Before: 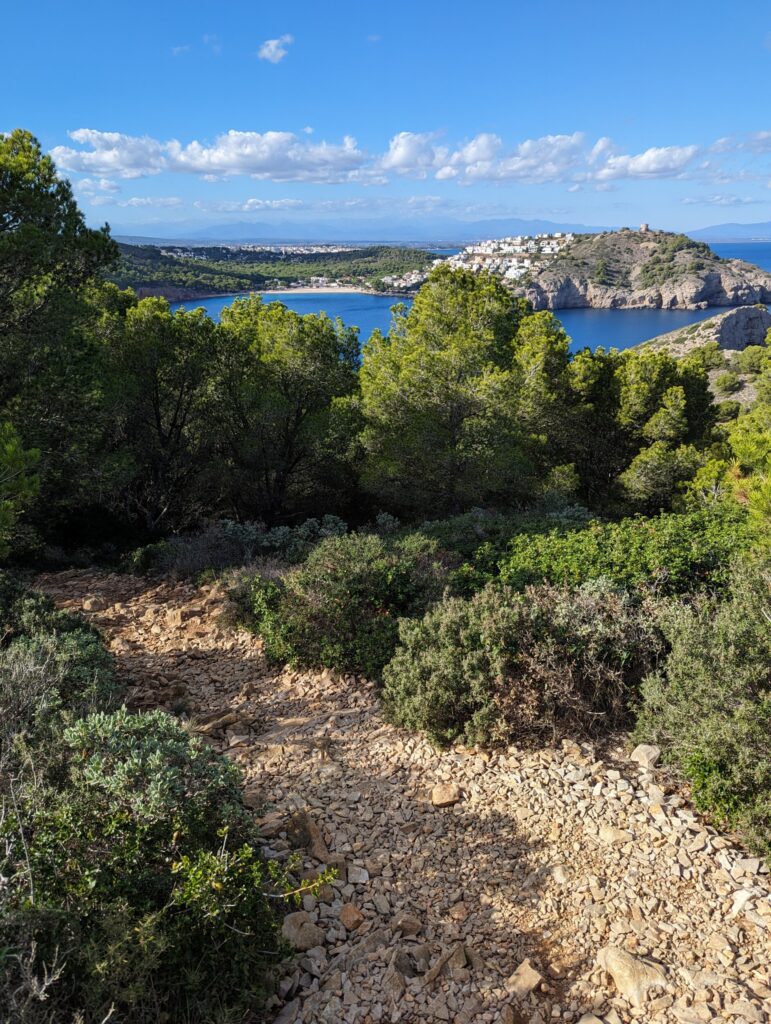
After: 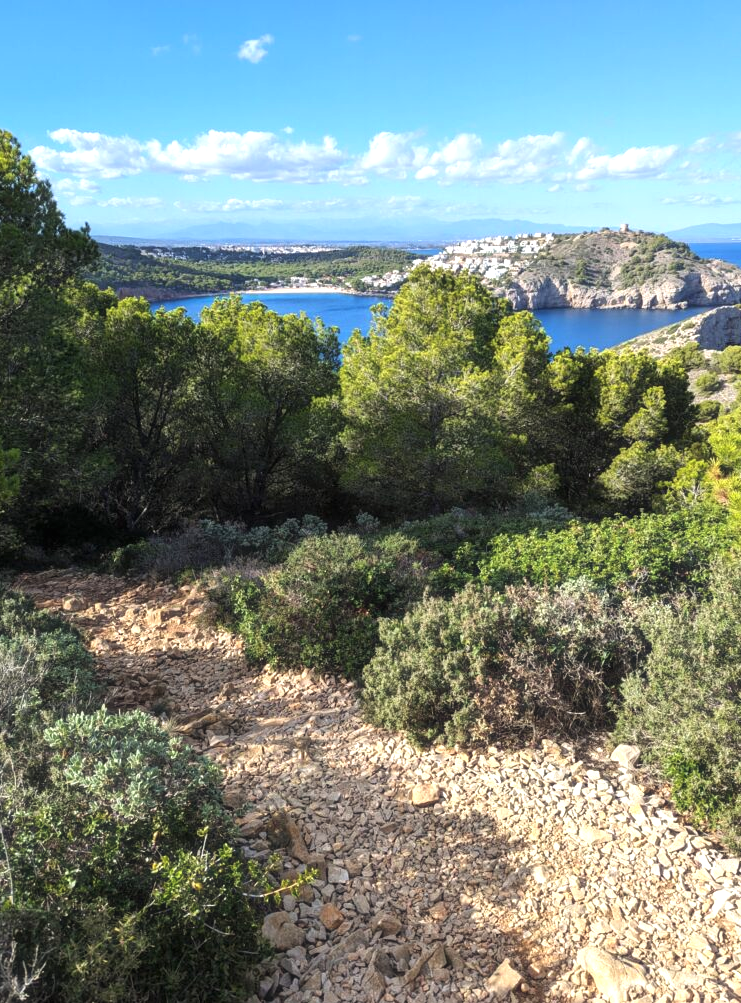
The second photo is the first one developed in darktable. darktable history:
exposure: black level correction 0, exposure 0.697 EV, compensate highlight preservation false
crop and rotate: left 2.662%, right 1.163%, bottom 1.979%
haze removal: strength -0.053, adaptive false
